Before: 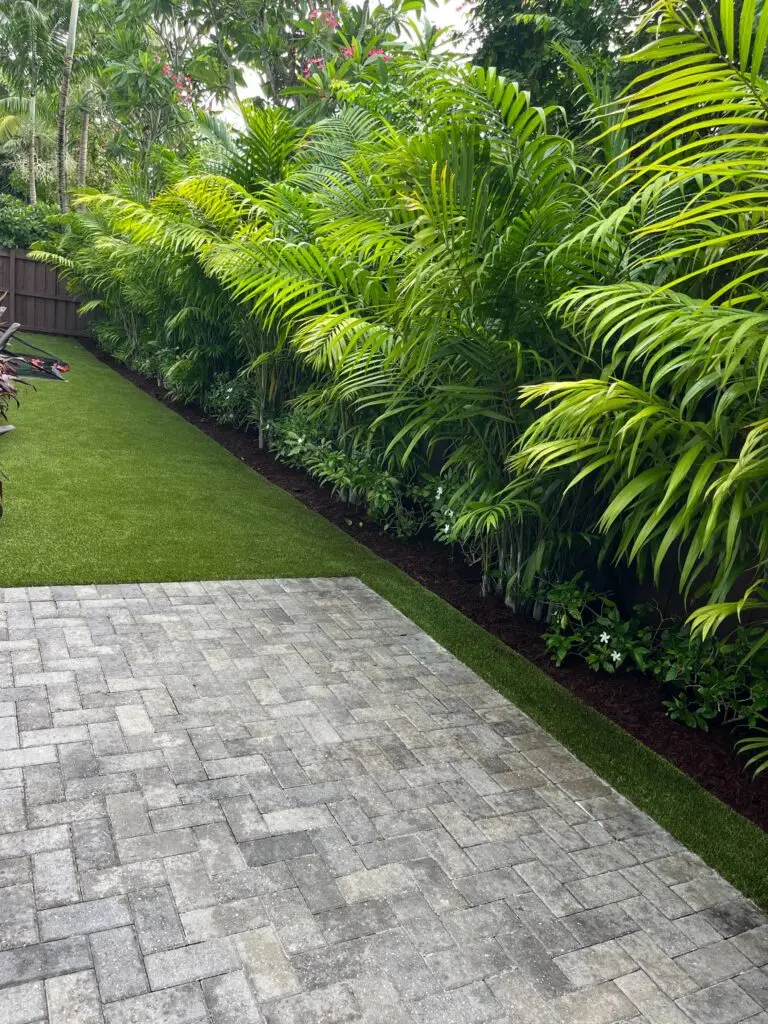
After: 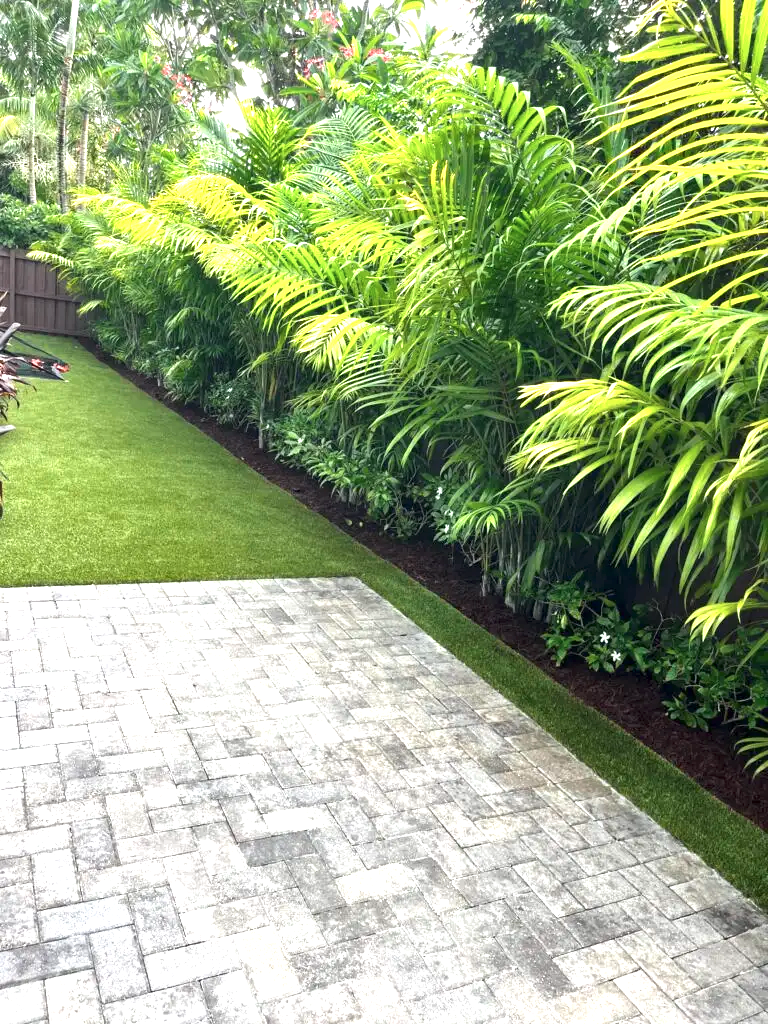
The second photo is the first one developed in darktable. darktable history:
local contrast: mode bilateral grid, contrast 20, coarseness 51, detail 119%, midtone range 0.2
color zones: curves: ch0 [(0.018, 0.548) (0.224, 0.64) (0.425, 0.447) (0.675, 0.575) (0.732, 0.579)]; ch1 [(0.066, 0.487) (0.25, 0.5) (0.404, 0.43) (0.75, 0.421) (0.956, 0.421)]; ch2 [(0.044, 0.561) (0.215, 0.465) (0.399, 0.544) (0.465, 0.548) (0.614, 0.447) (0.724, 0.43) (0.882, 0.623) (0.956, 0.632)]
exposure: black level correction 0, exposure 1.377 EV, compensate highlight preservation false
shadows and highlights: radius 122.54, shadows 21.49, white point adjustment -9.64, highlights -13.58, soften with gaussian
